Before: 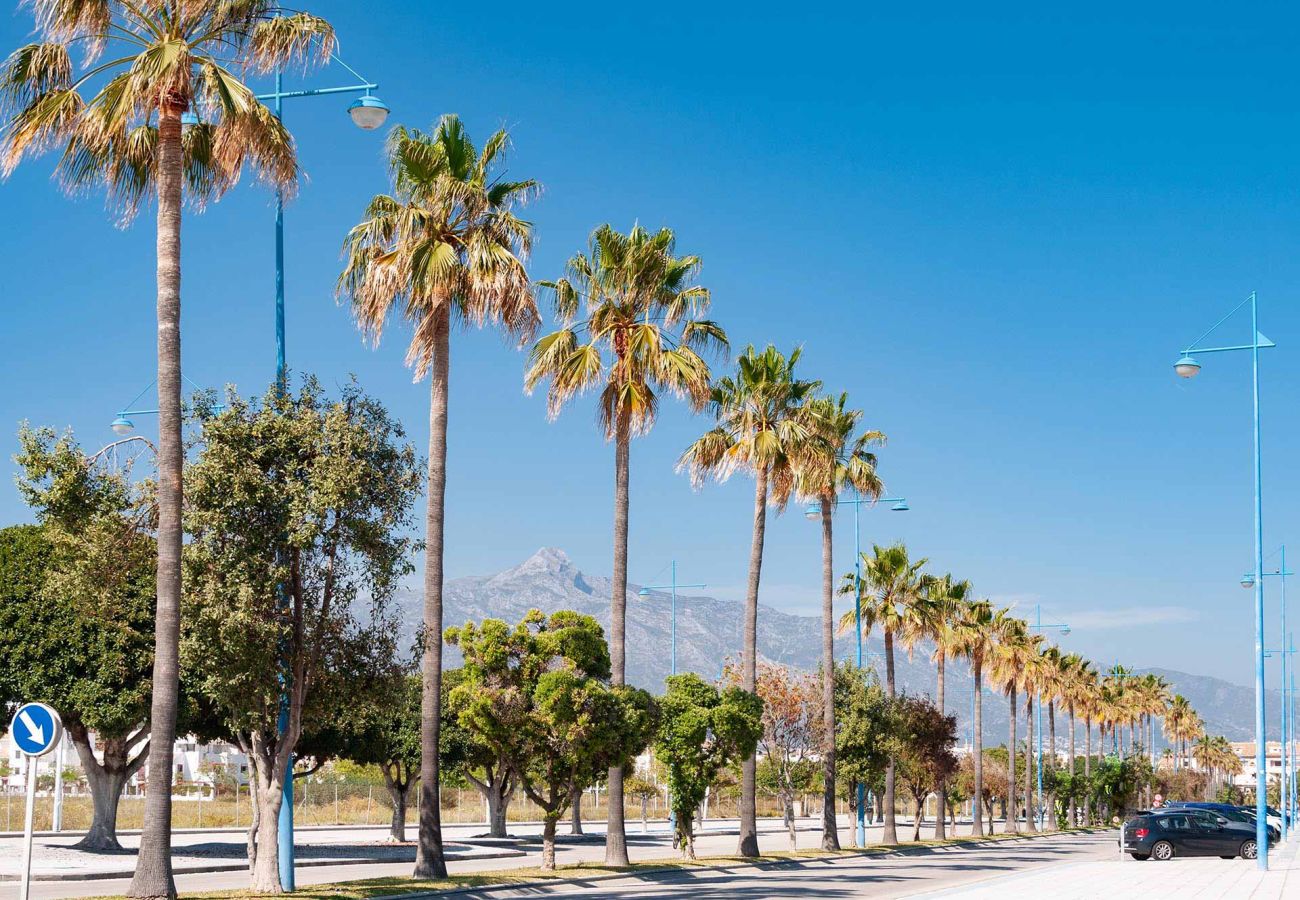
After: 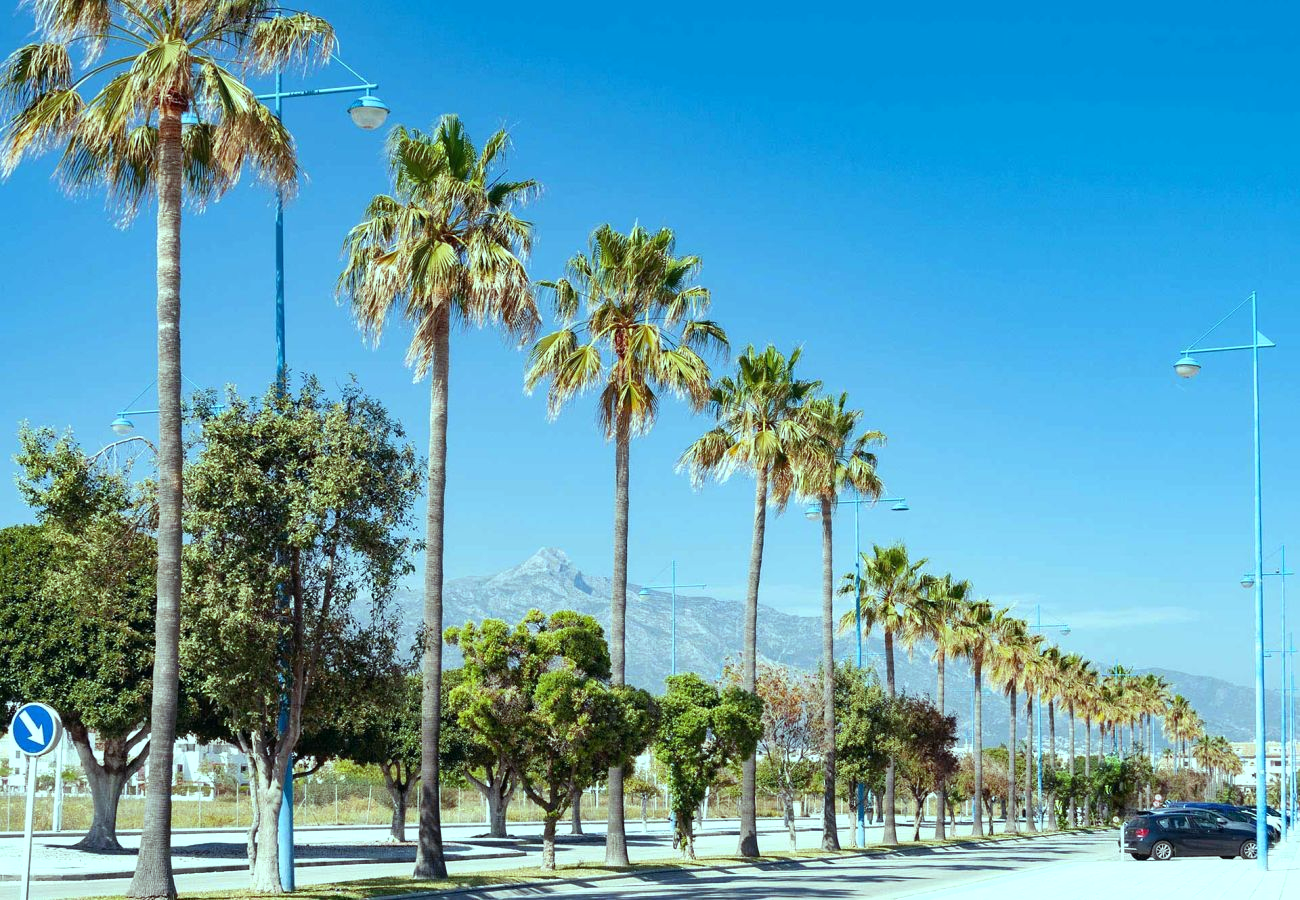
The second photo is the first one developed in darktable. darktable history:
exposure: compensate highlight preservation false
color balance: mode lift, gamma, gain (sRGB), lift [0.997, 0.979, 1.021, 1.011], gamma [1, 1.084, 0.916, 0.998], gain [1, 0.87, 1.13, 1.101], contrast 4.55%, contrast fulcrum 38.24%, output saturation 104.09%
